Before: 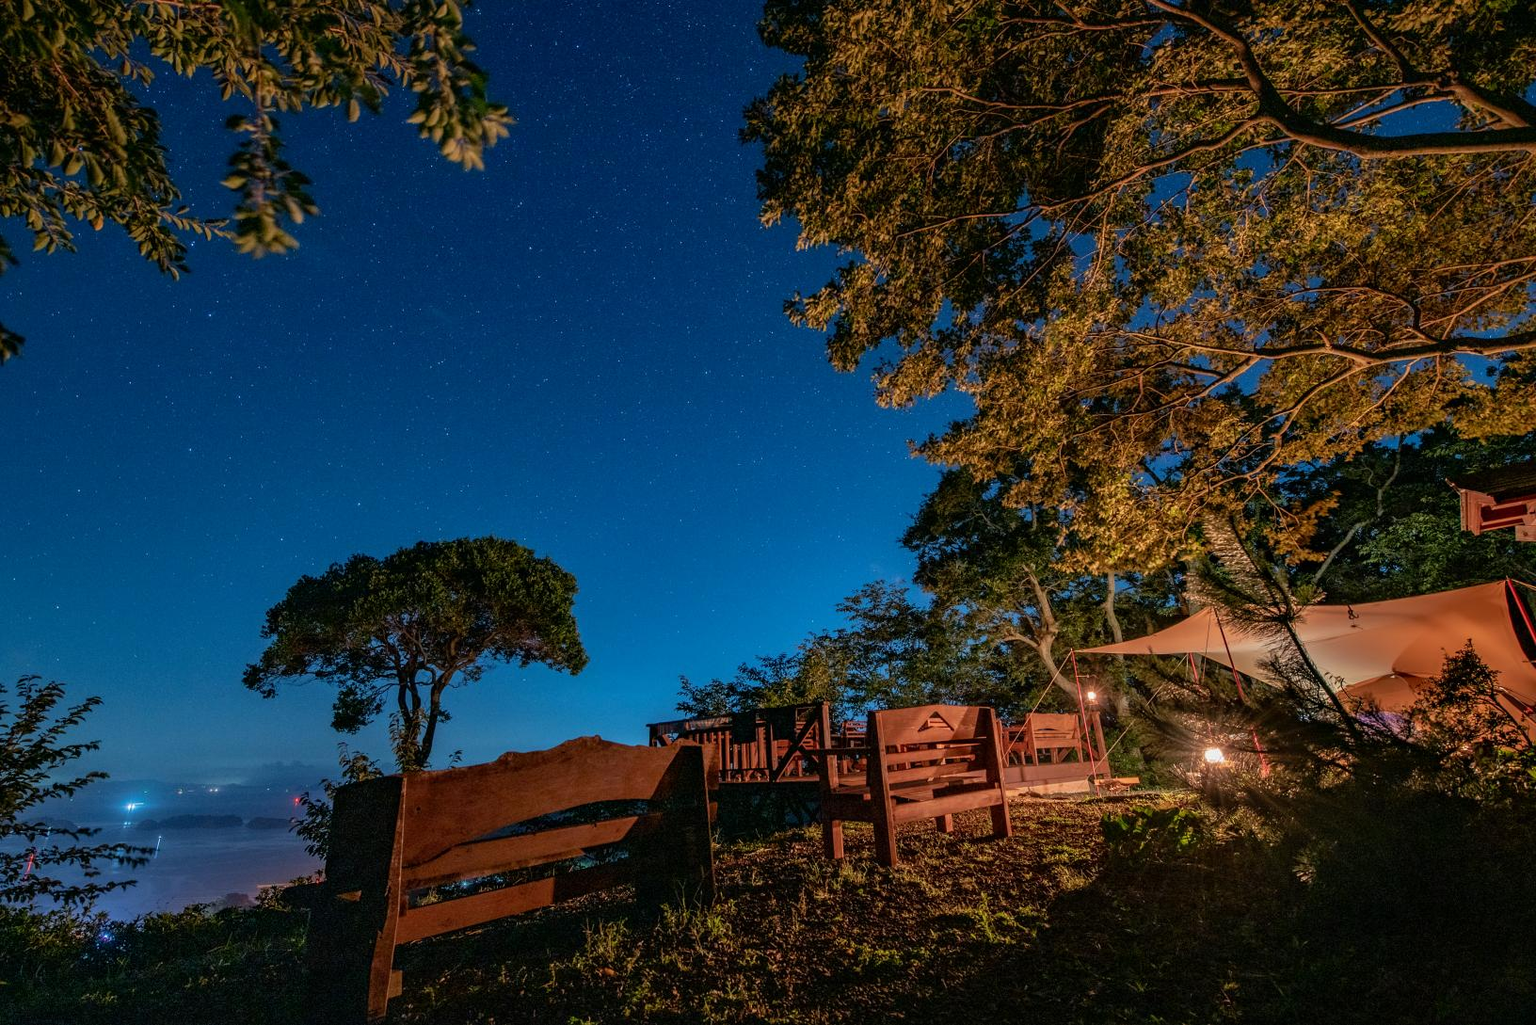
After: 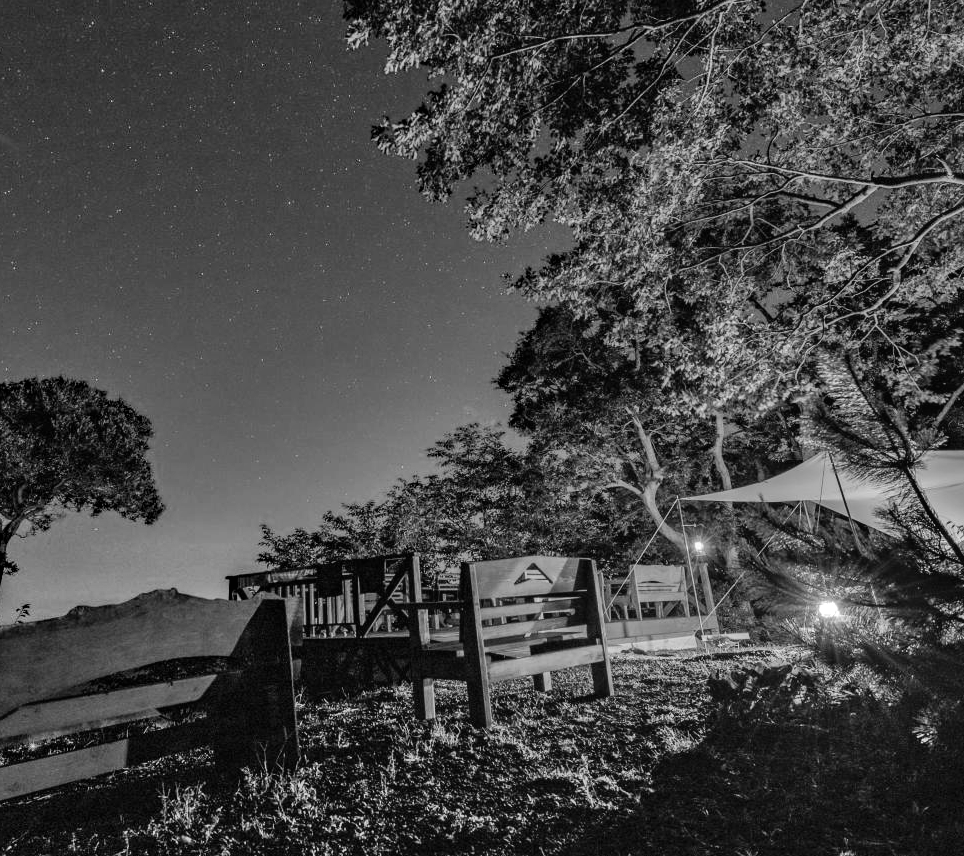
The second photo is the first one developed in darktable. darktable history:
color calibration: illuminant as shot in camera, x 0.358, y 0.373, temperature 4628.91 K
crop and rotate: left 28.256%, top 17.734%, right 12.656%, bottom 3.573%
white balance: red 1.009, blue 1.027
exposure: compensate highlight preservation false
bloom: size 38%, threshold 95%, strength 30%
haze removal: strength 0.42, compatibility mode true, adaptive false
shadows and highlights: shadows color adjustment 97.66%, soften with gaussian
color contrast: green-magenta contrast 0, blue-yellow contrast 0
